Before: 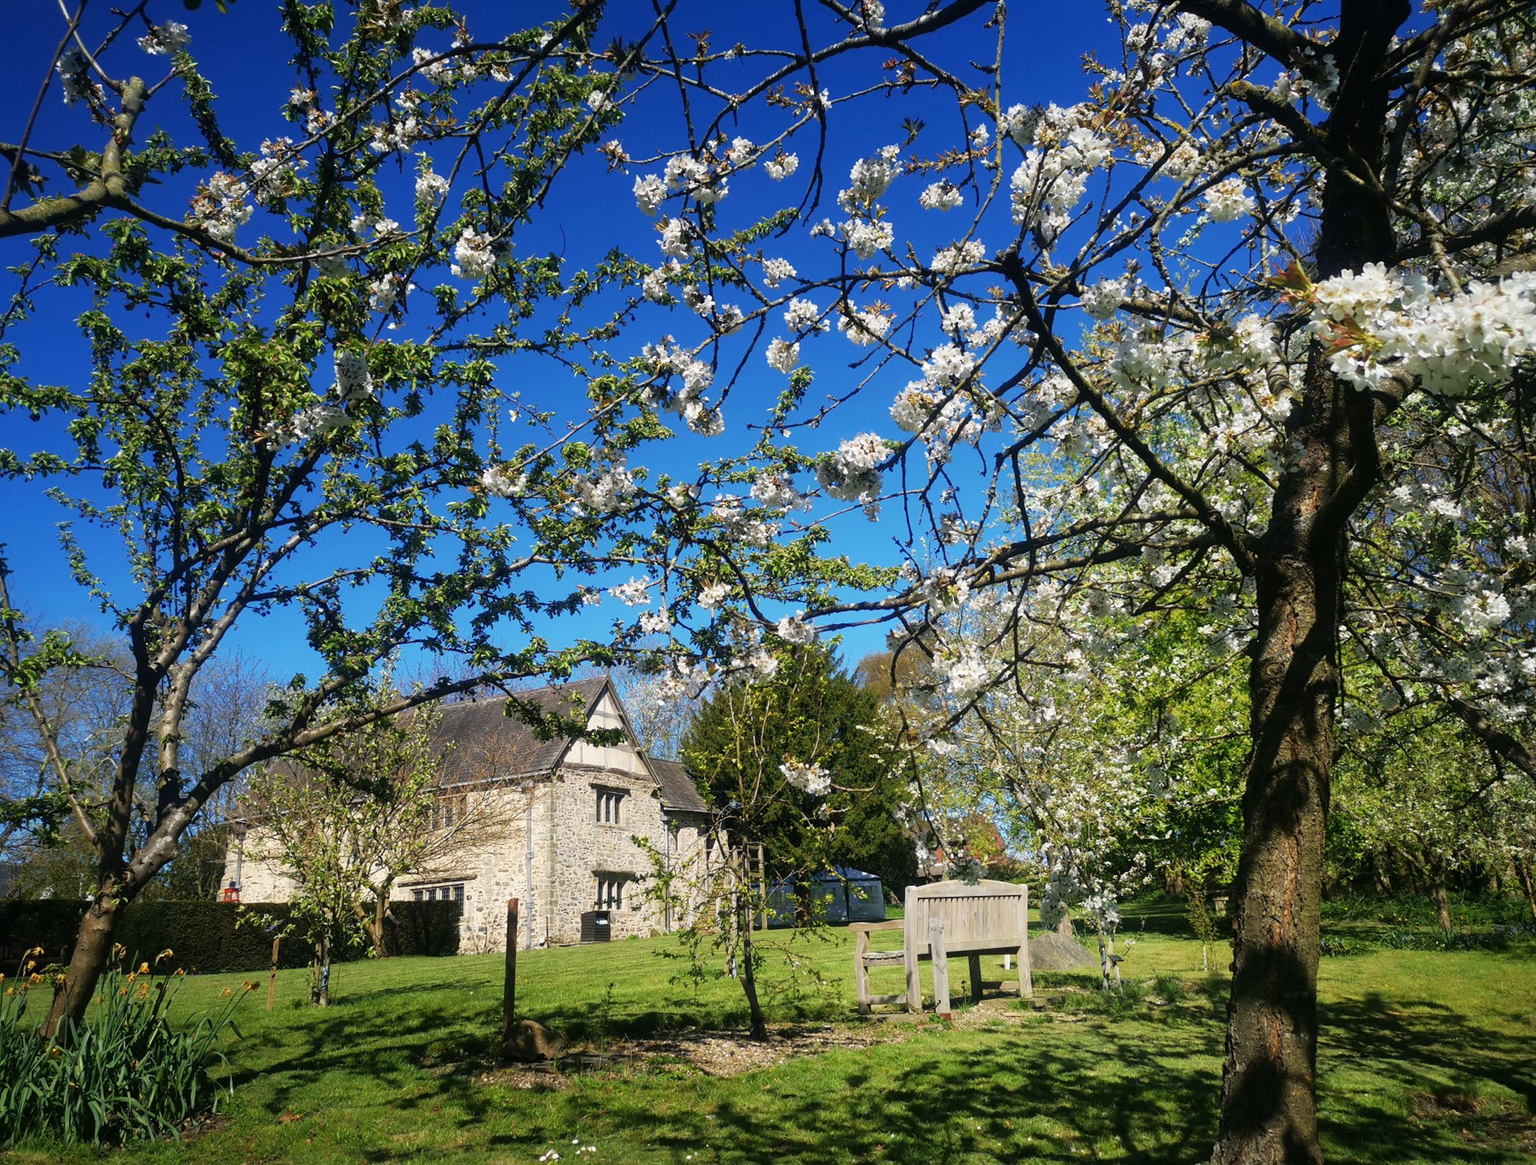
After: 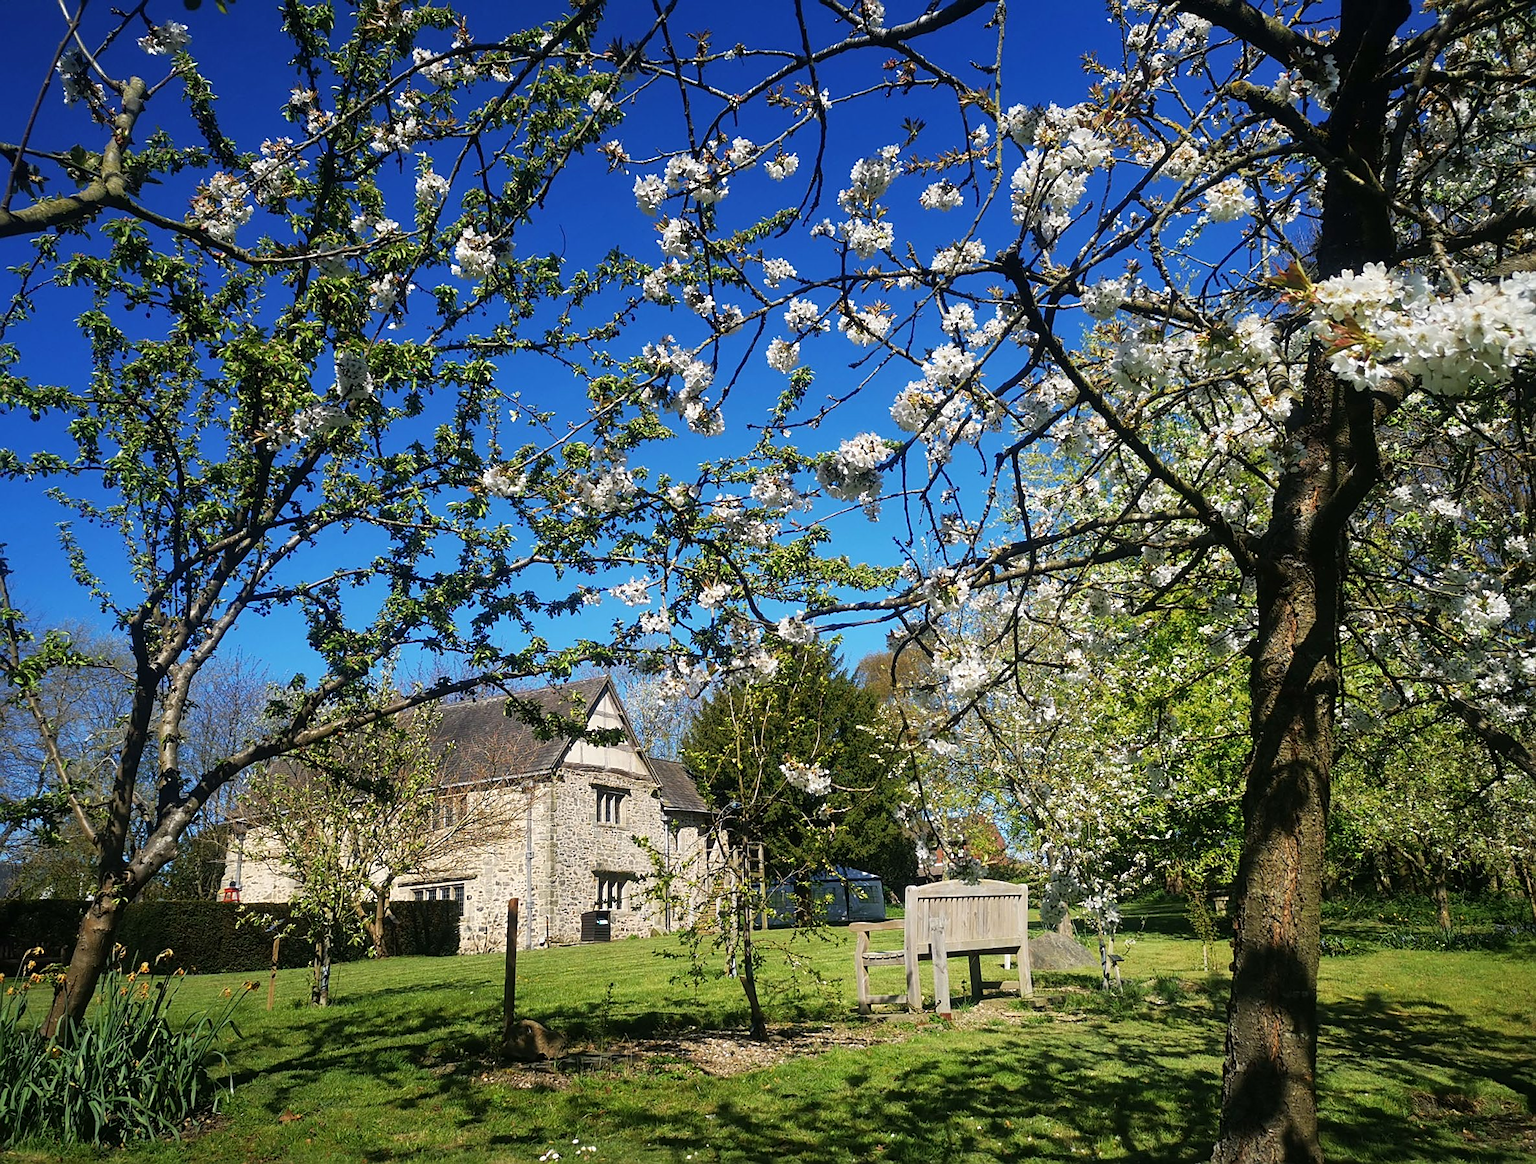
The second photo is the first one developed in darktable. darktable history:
shadows and highlights: shadows 20.91, highlights -82.73, soften with gaussian
sharpen: on, module defaults
